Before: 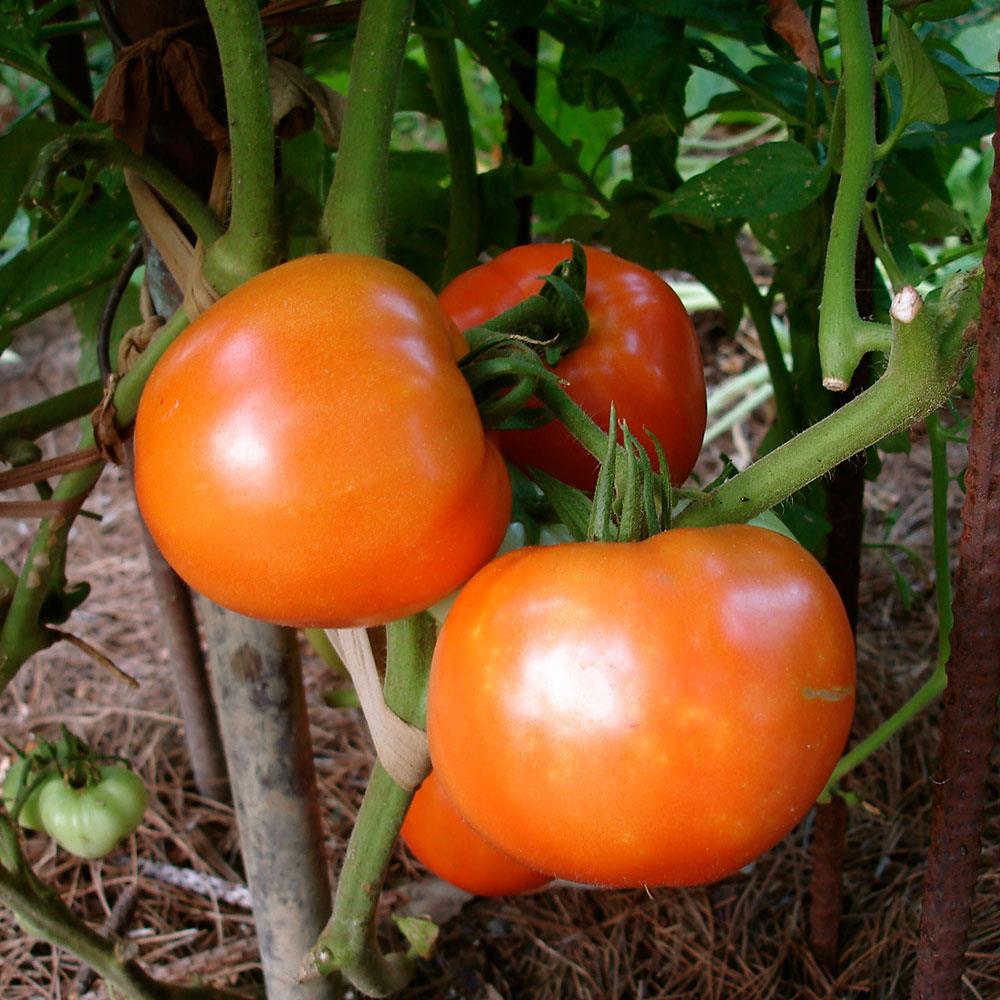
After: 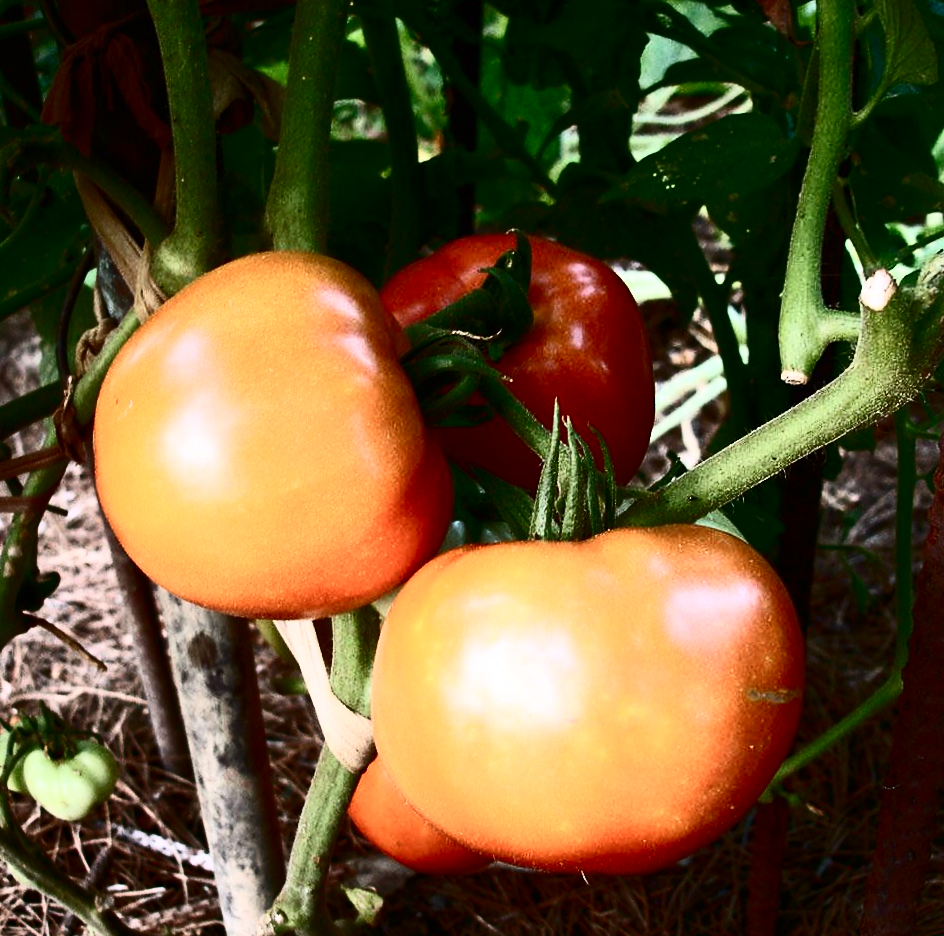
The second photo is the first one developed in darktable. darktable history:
rotate and perspective: rotation 0.062°, lens shift (vertical) 0.115, lens shift (horizontal) -0.133, crop left 0.047, crop right 0.94, crop top 0.061, crop bottom 0.94
contrast brightness saturation: contrast 0.93, brightness 0.2
